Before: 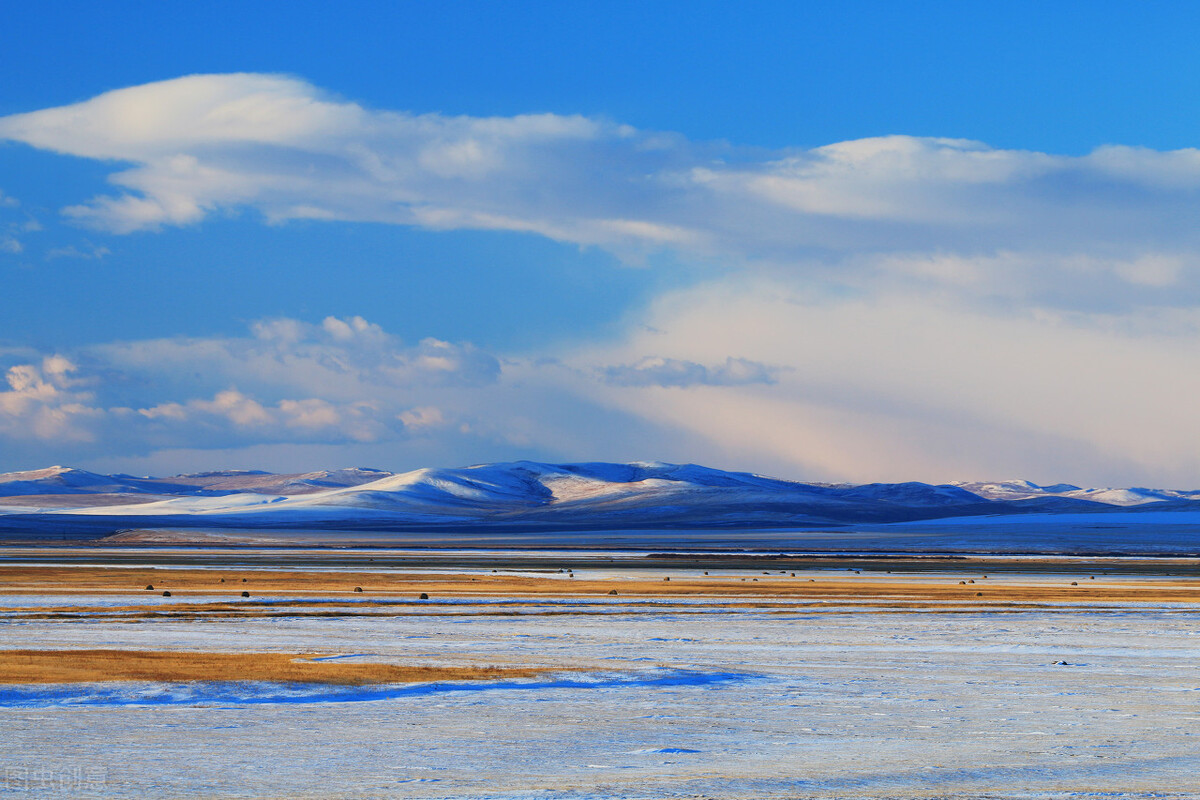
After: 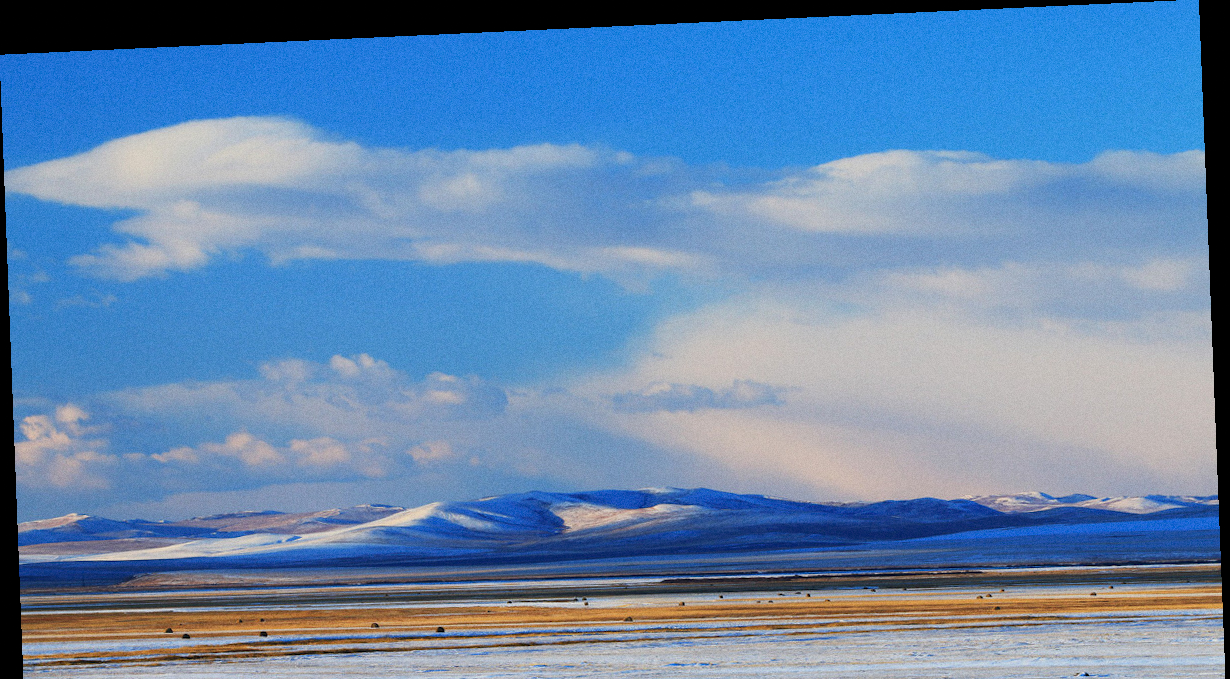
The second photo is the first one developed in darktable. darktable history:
grain: coarseness 7.08 ISO, strength 21.67%, mid-tones bias 59.58%
rotate and perspective: rotation -2.22°, lens shift (horizontal) -0.022, automatic cropping off
crop: bottom 19.644%
